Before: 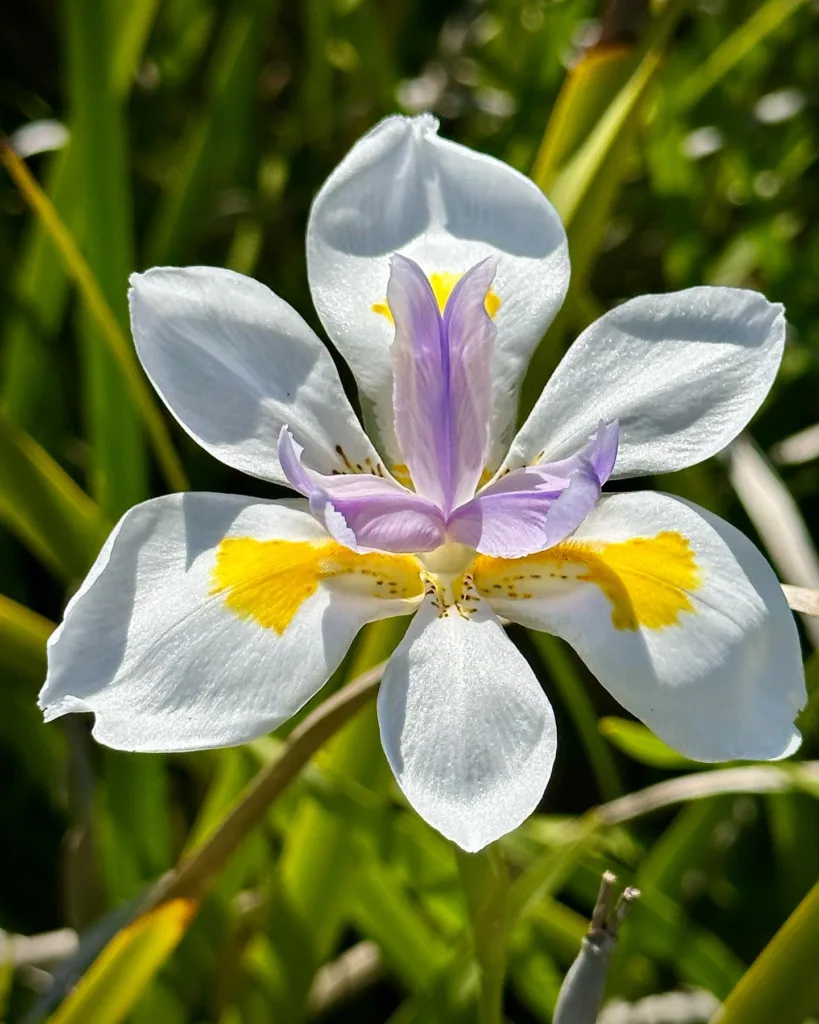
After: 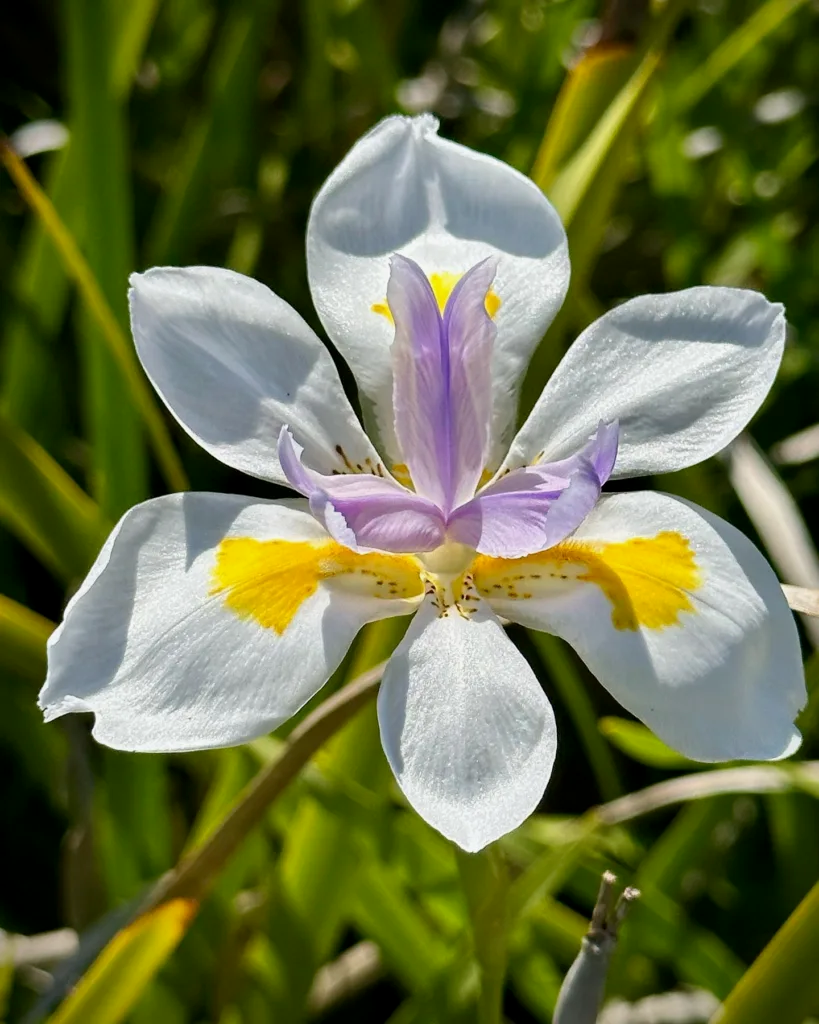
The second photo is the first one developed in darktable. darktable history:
exposure: black level correction 0.002, exposure -0.106 EV, compensate highlight preservation false
